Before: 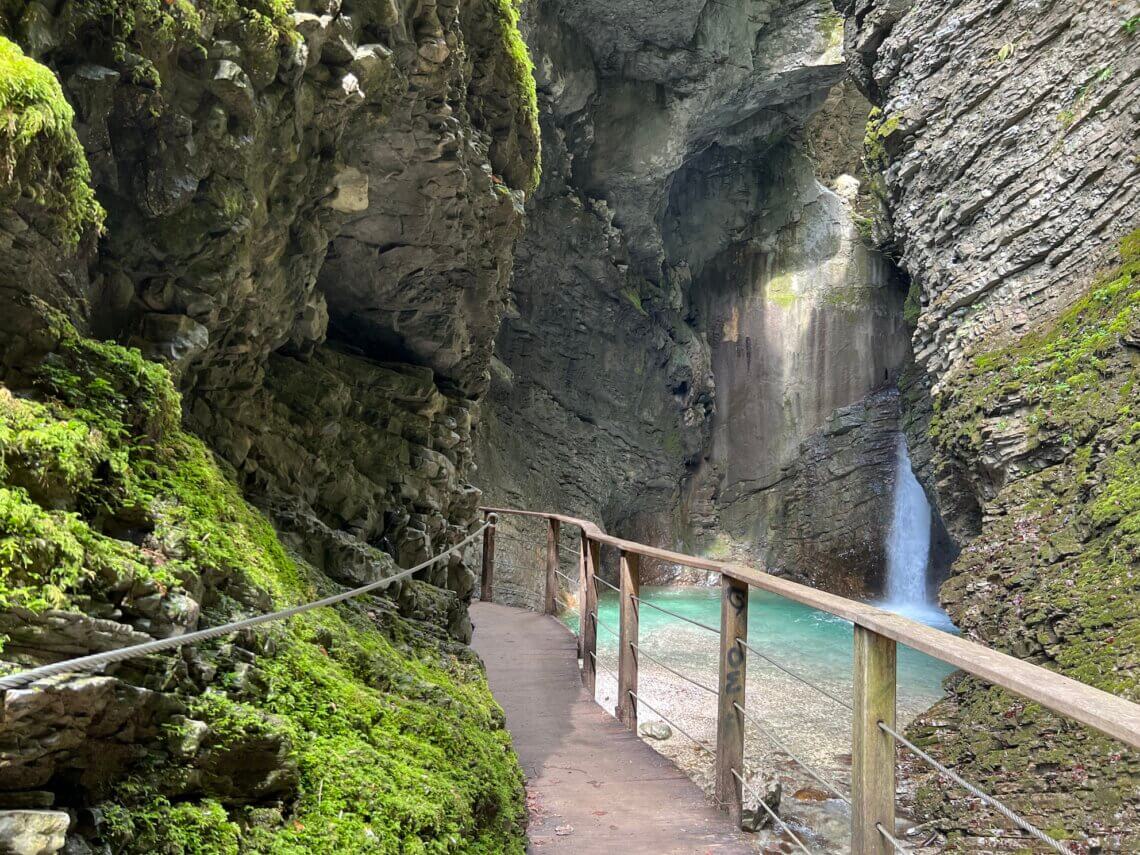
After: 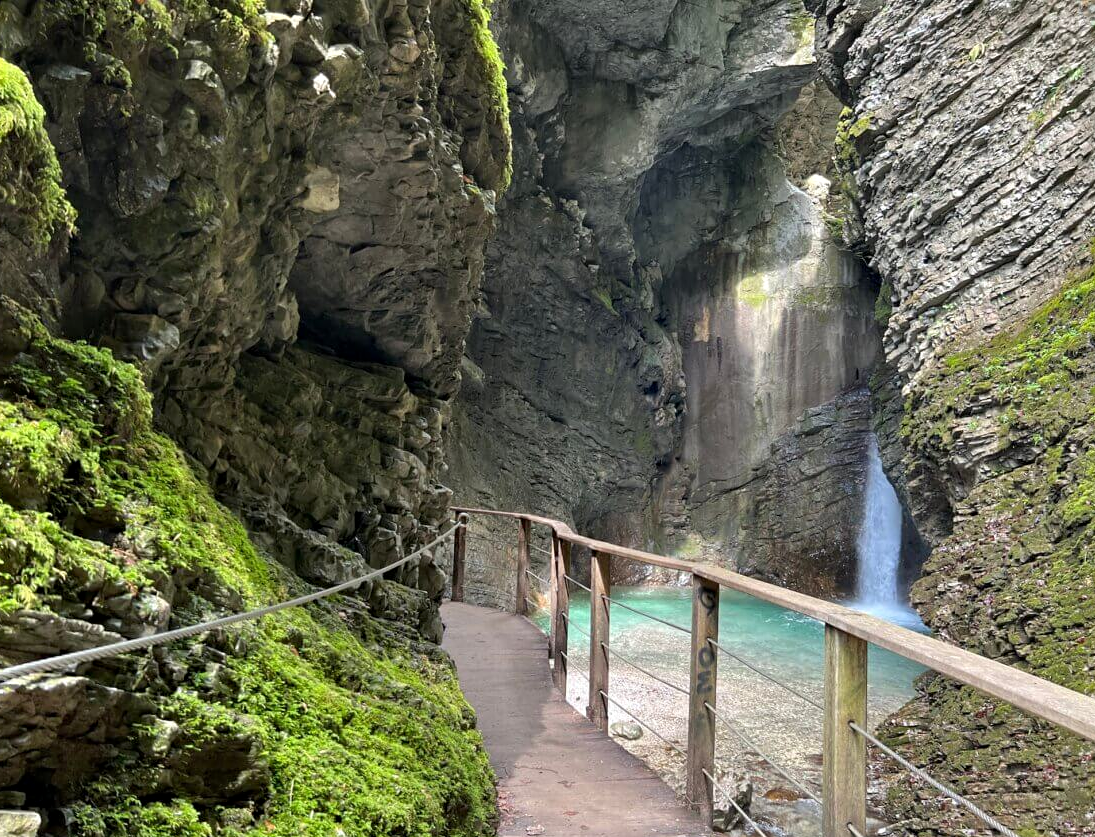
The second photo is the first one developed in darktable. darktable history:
crop and rotate: left 2.563%, right 1.34%, bottom 2.054%
contrast equalizer: y [[0.5, 0.504, 0.515, 0.527, 0.535, 0.534], [0.5 ×6], [0.491, 0.387, 0.179, 0.068, 0.068, 0.068], [0 ×5, 0.023], [0 ×6]]
